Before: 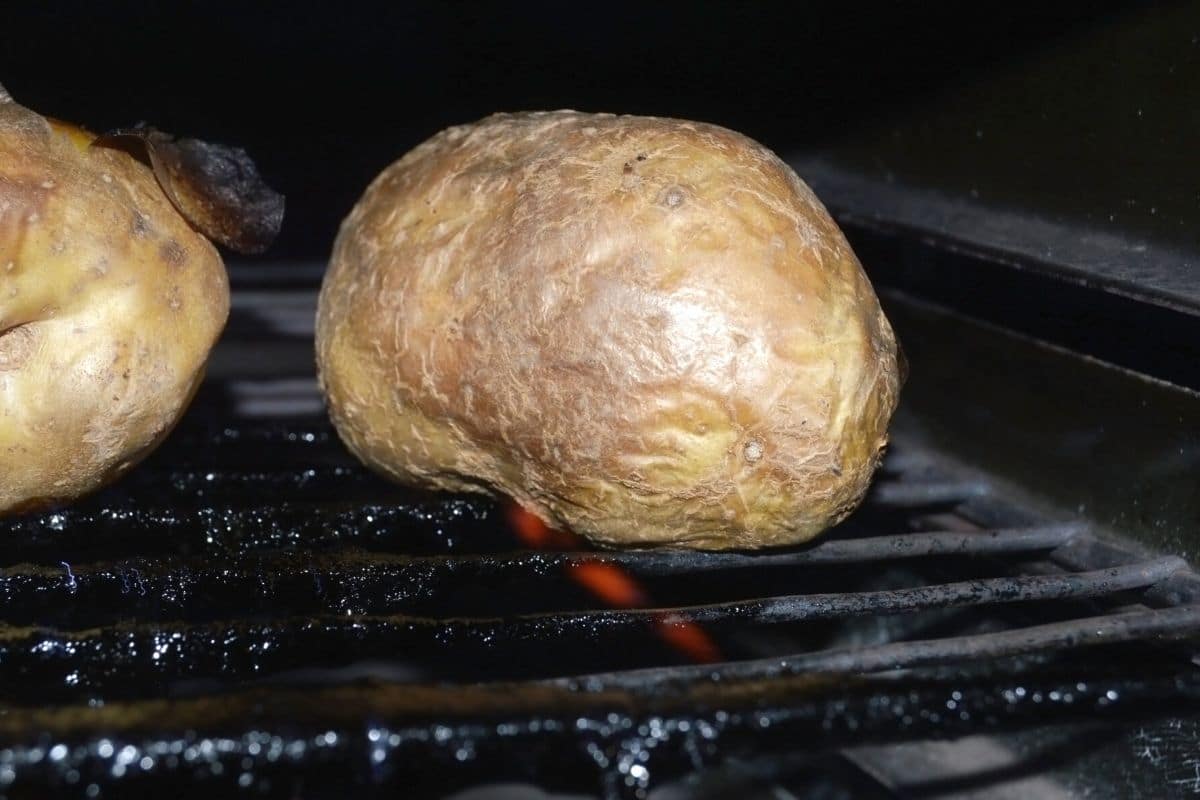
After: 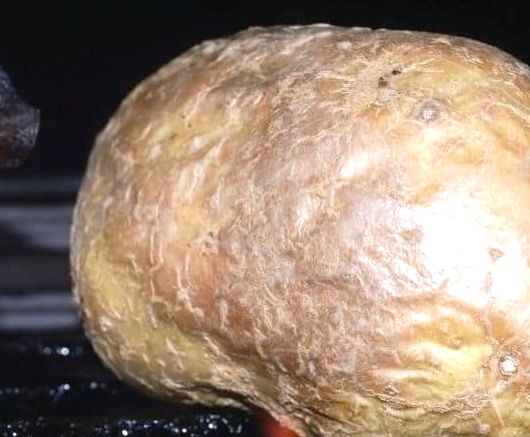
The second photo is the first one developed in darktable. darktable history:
exposure: exposure 0.495 EV, compensate highlight preservation false
crop: left 20.426%, top 10.813%, right 35.404%, bottom 34.56%
color calibration: illuminant as shot in camera, x 0.358, y 0.373, temperature 4628.91 K, gamut compression 1.72
